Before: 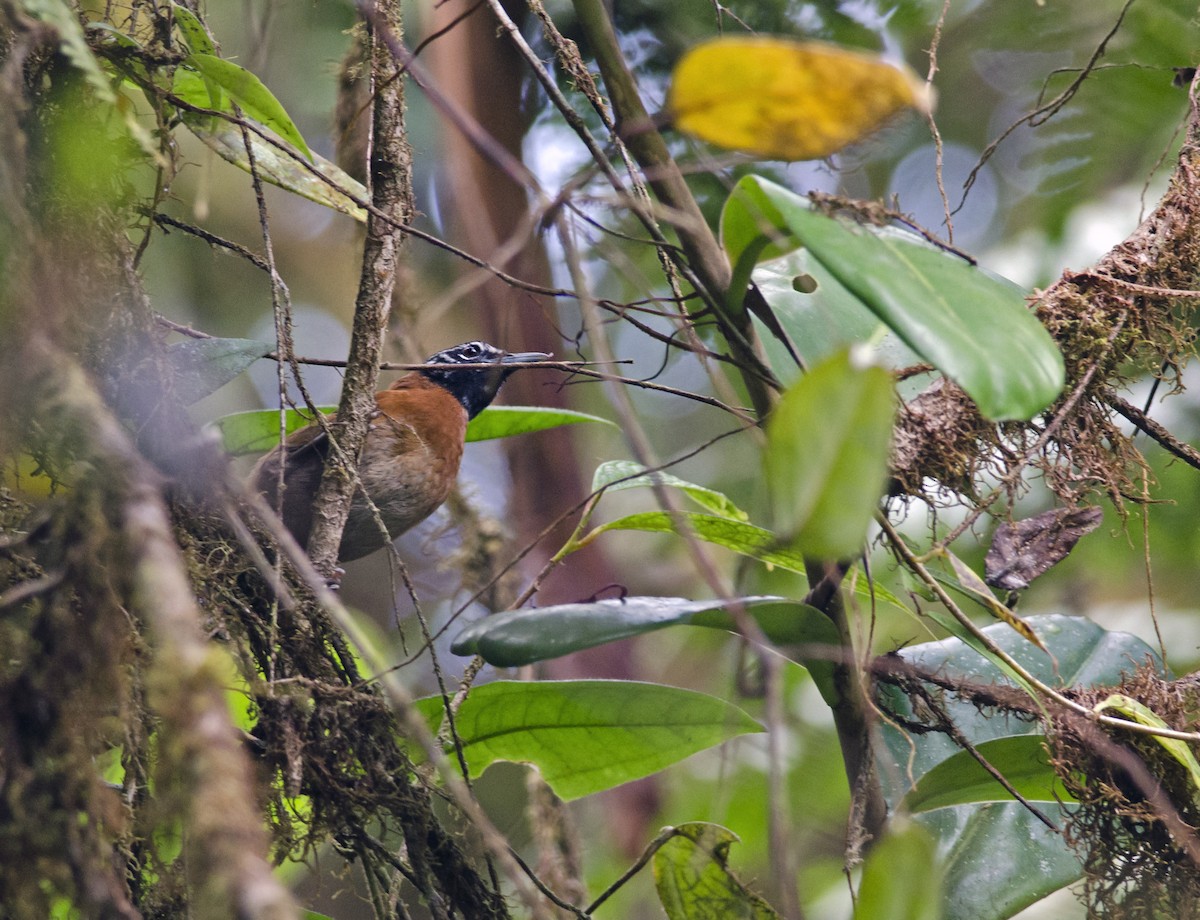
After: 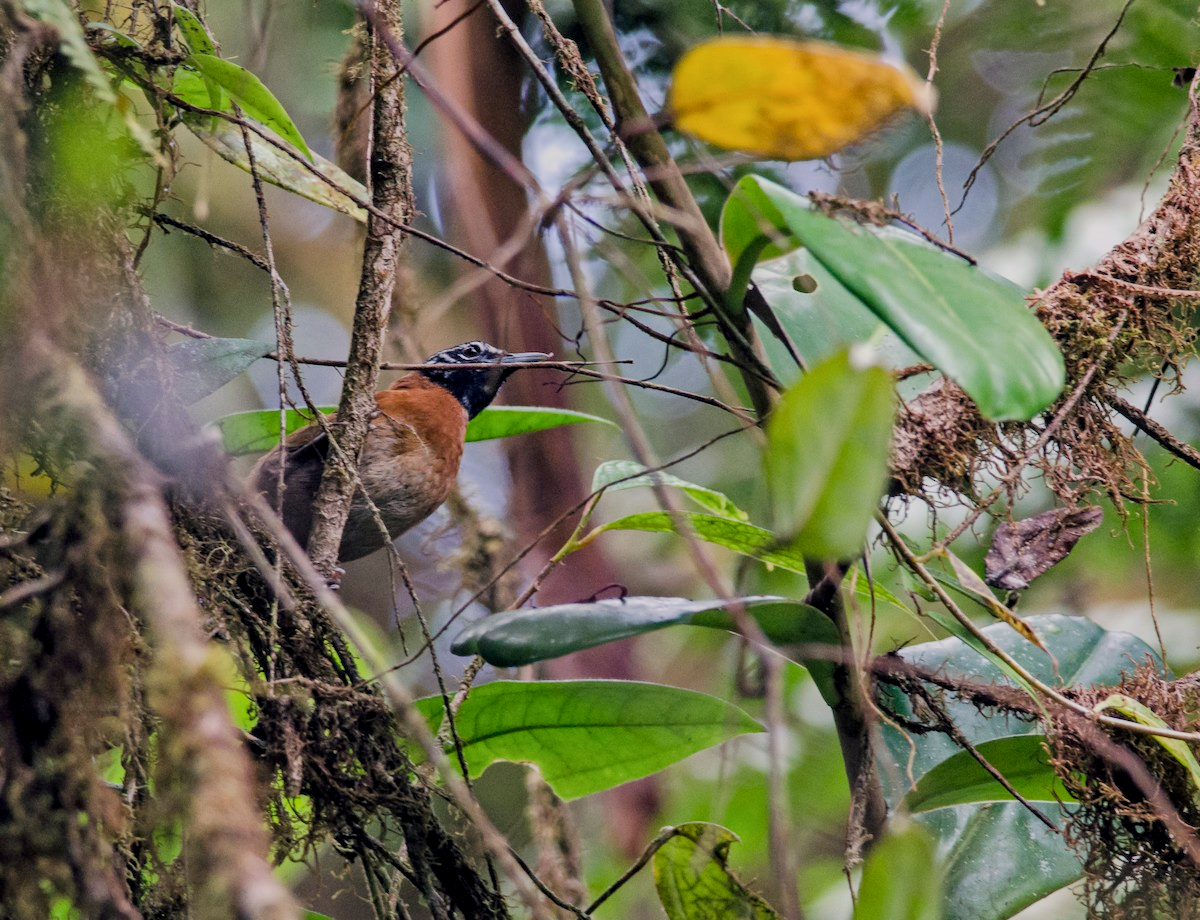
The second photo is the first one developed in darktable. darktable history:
local contrast: on, module defaults
filmic rgb: black relative exposure -16 EV, white relative exposure 6.12 EV, hardness 5.22
